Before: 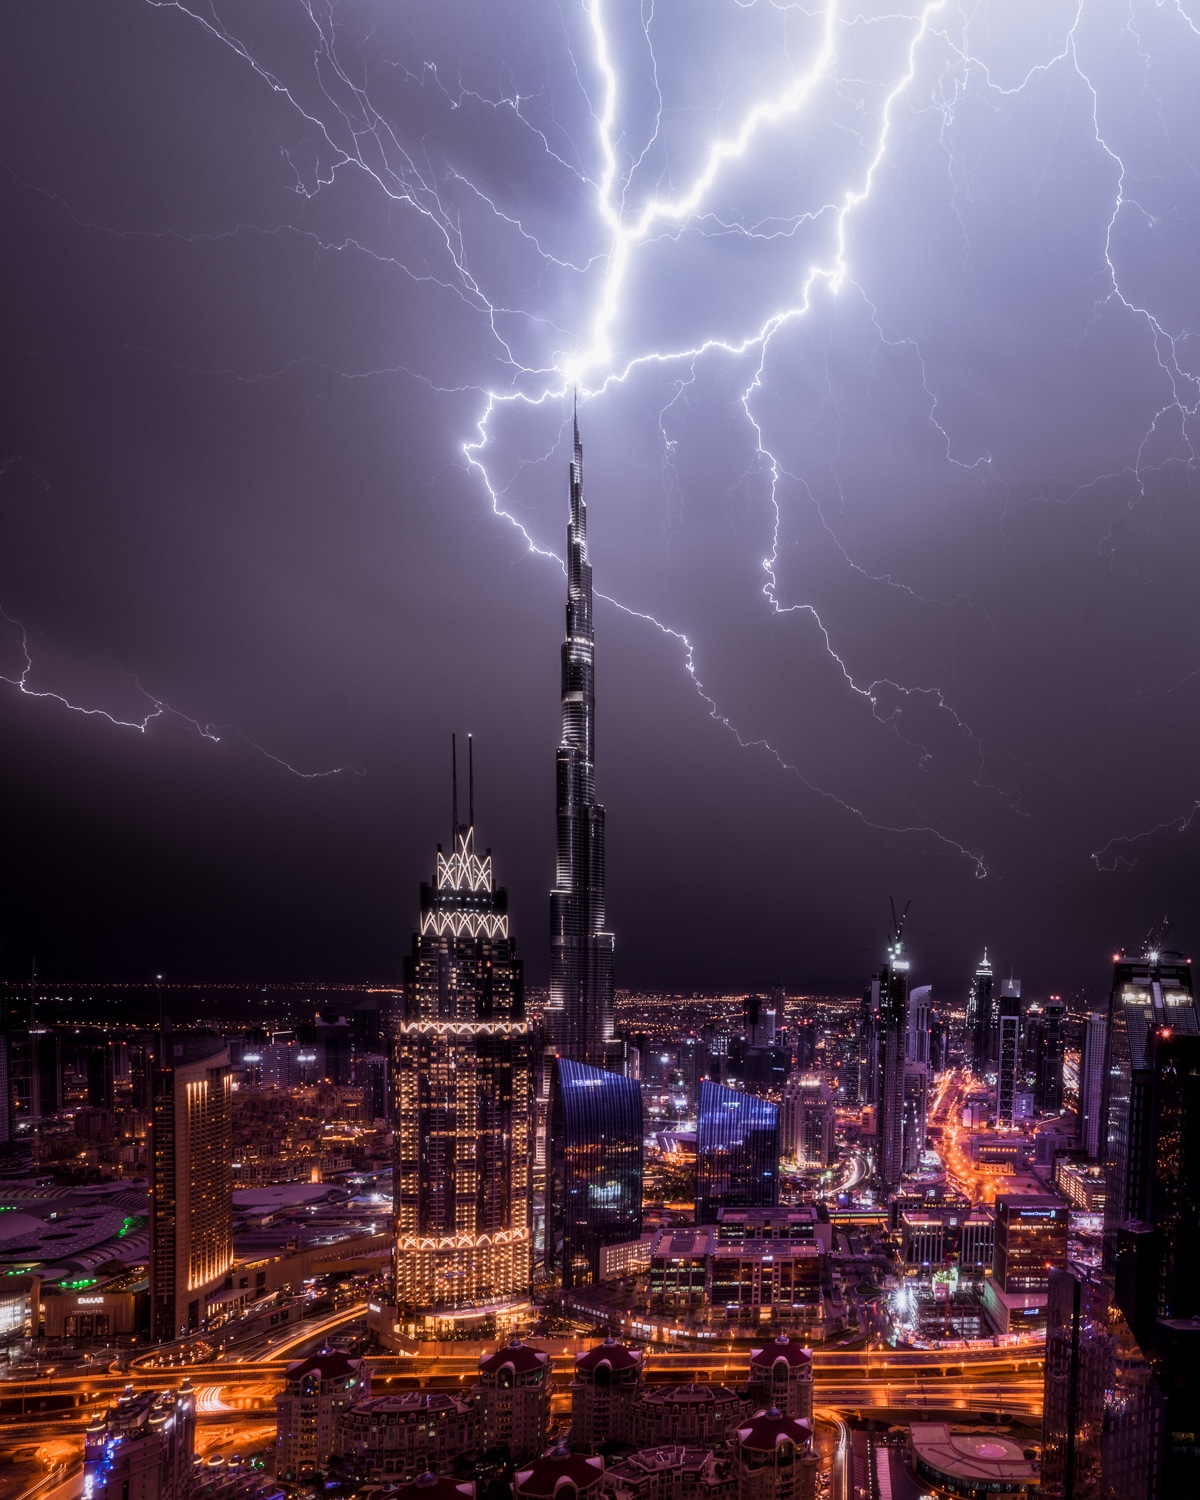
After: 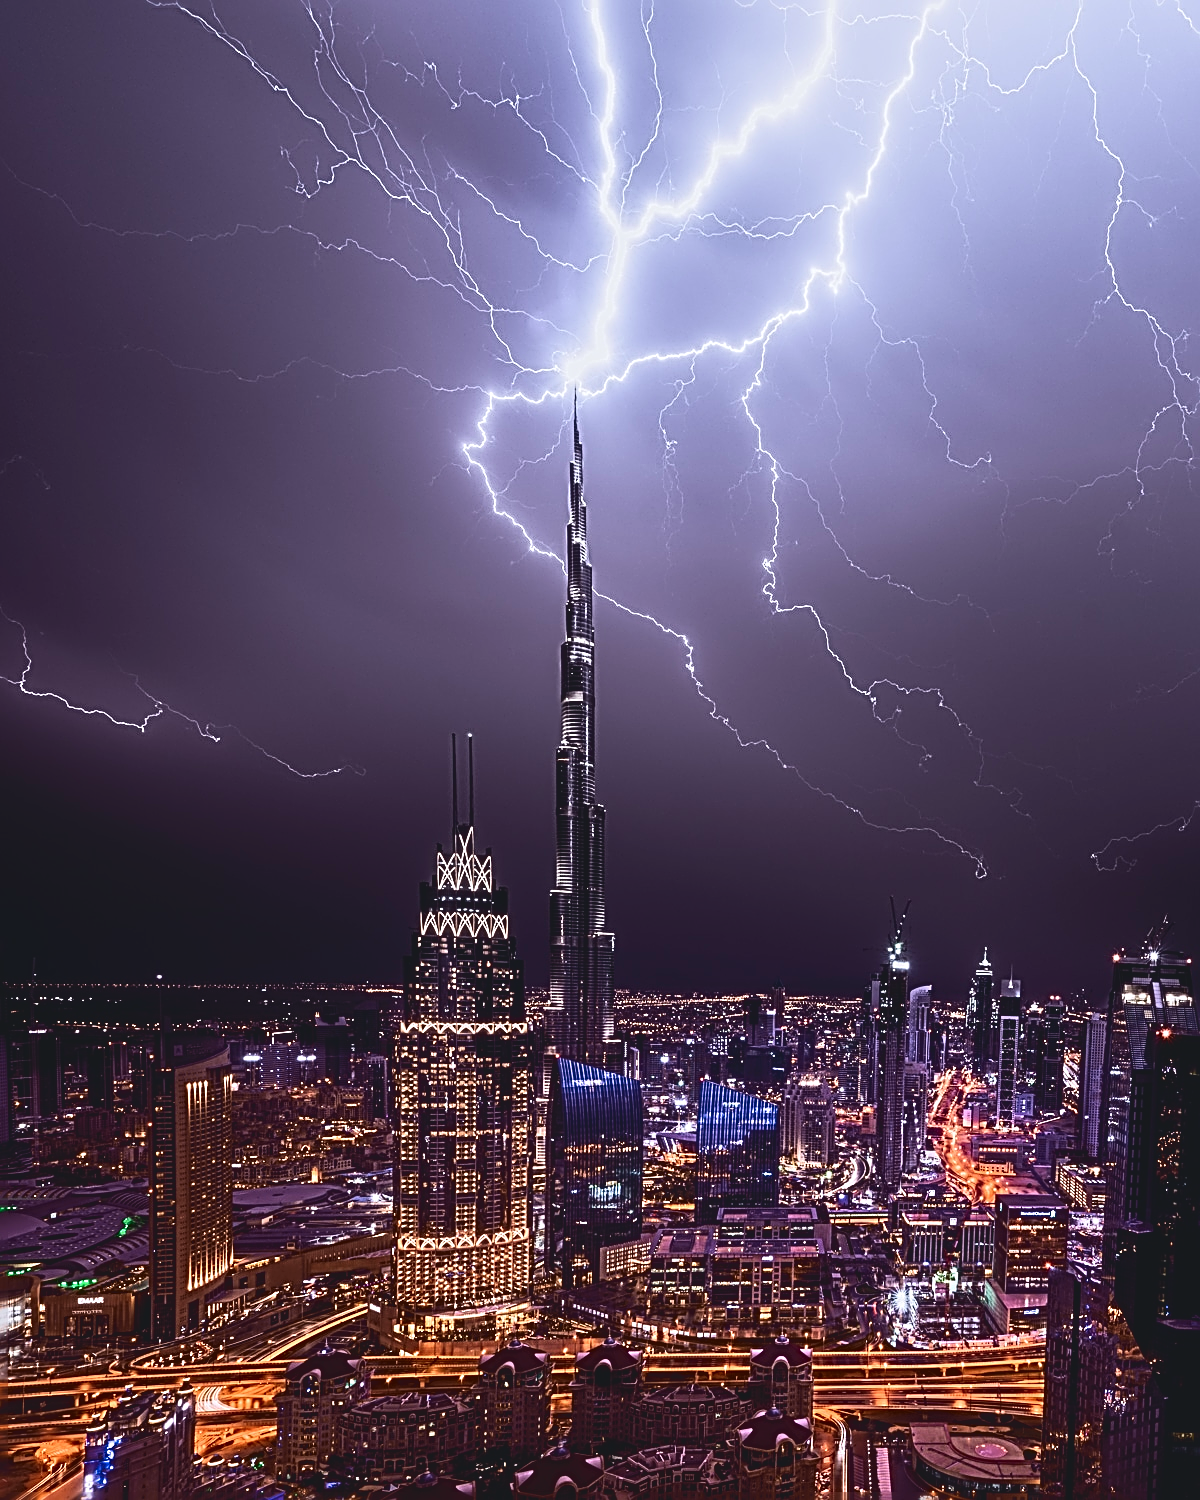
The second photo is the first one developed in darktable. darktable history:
white balance: emerald 1
sharpen: radius 3.158, amount 1.731
tone curve: curves: ch0 [(0, 0.084) (0.155, 0.169) (0.46, 0.466) (0.751, 0.788) (1, 0.961)]; ch1 [(0, 0) (0.43, 0.408) (0.476, 0.469) (0.505, 0.503) (0.553, 0.563) (0.592, 0.581) (0.631, 0.625) (1, 1)]; ch2 [(0, 0) (0.505, 0.495) (0.55, 0.557) (0.583, 0.573) (1, 1)], color space Lab, independent channels, preserve colors none
